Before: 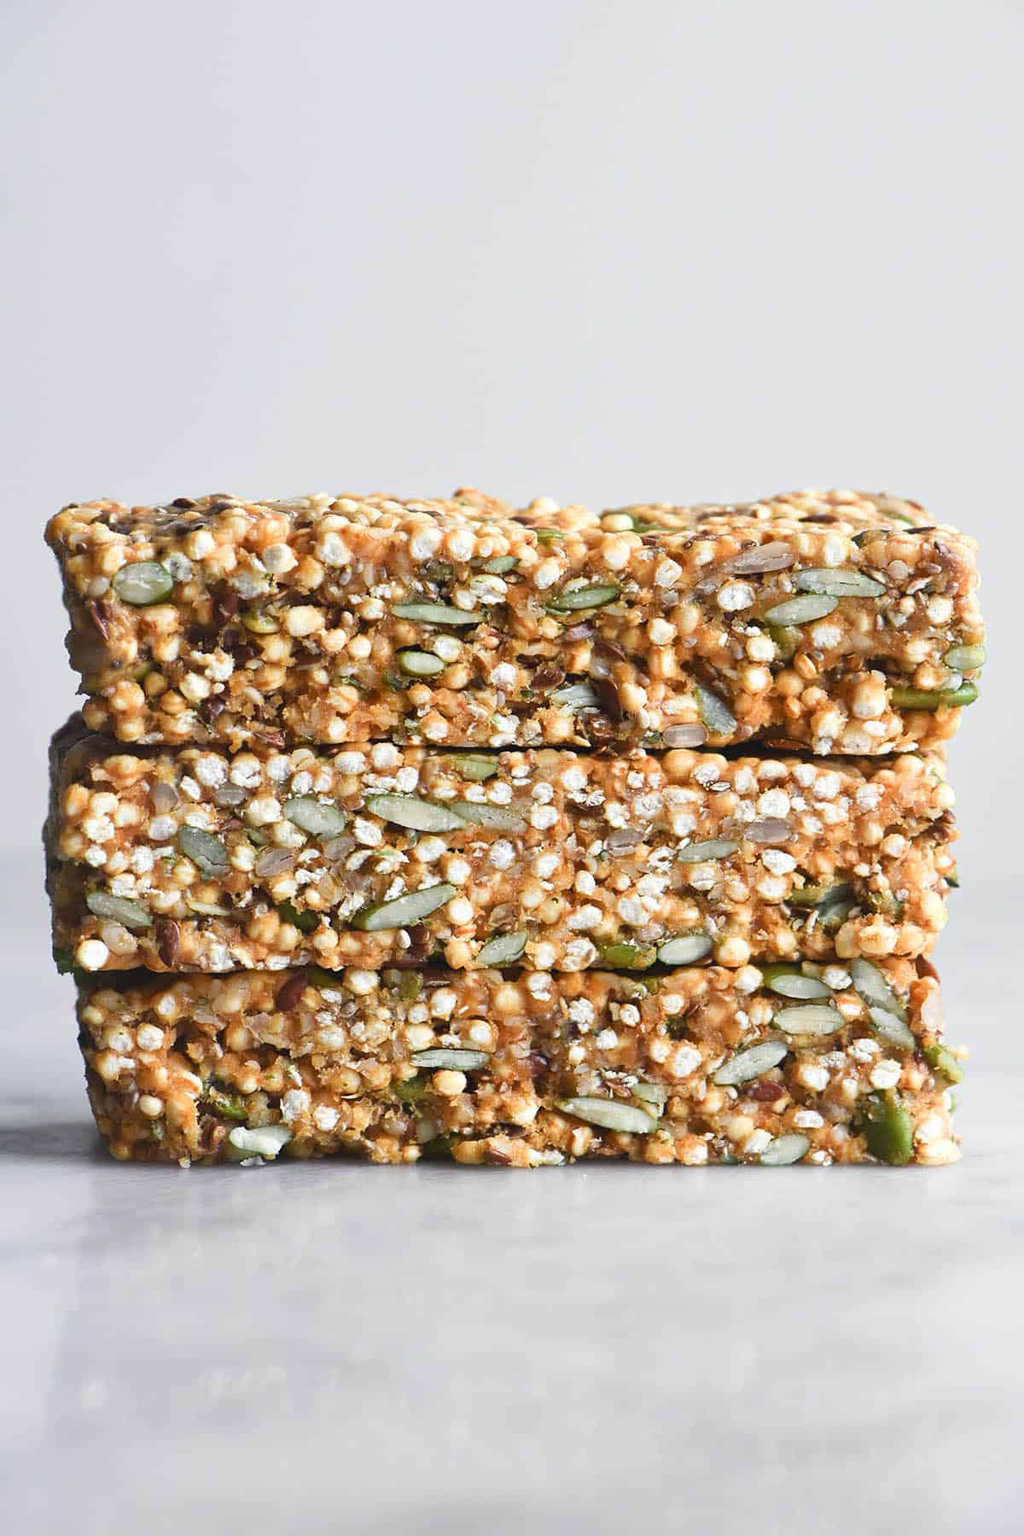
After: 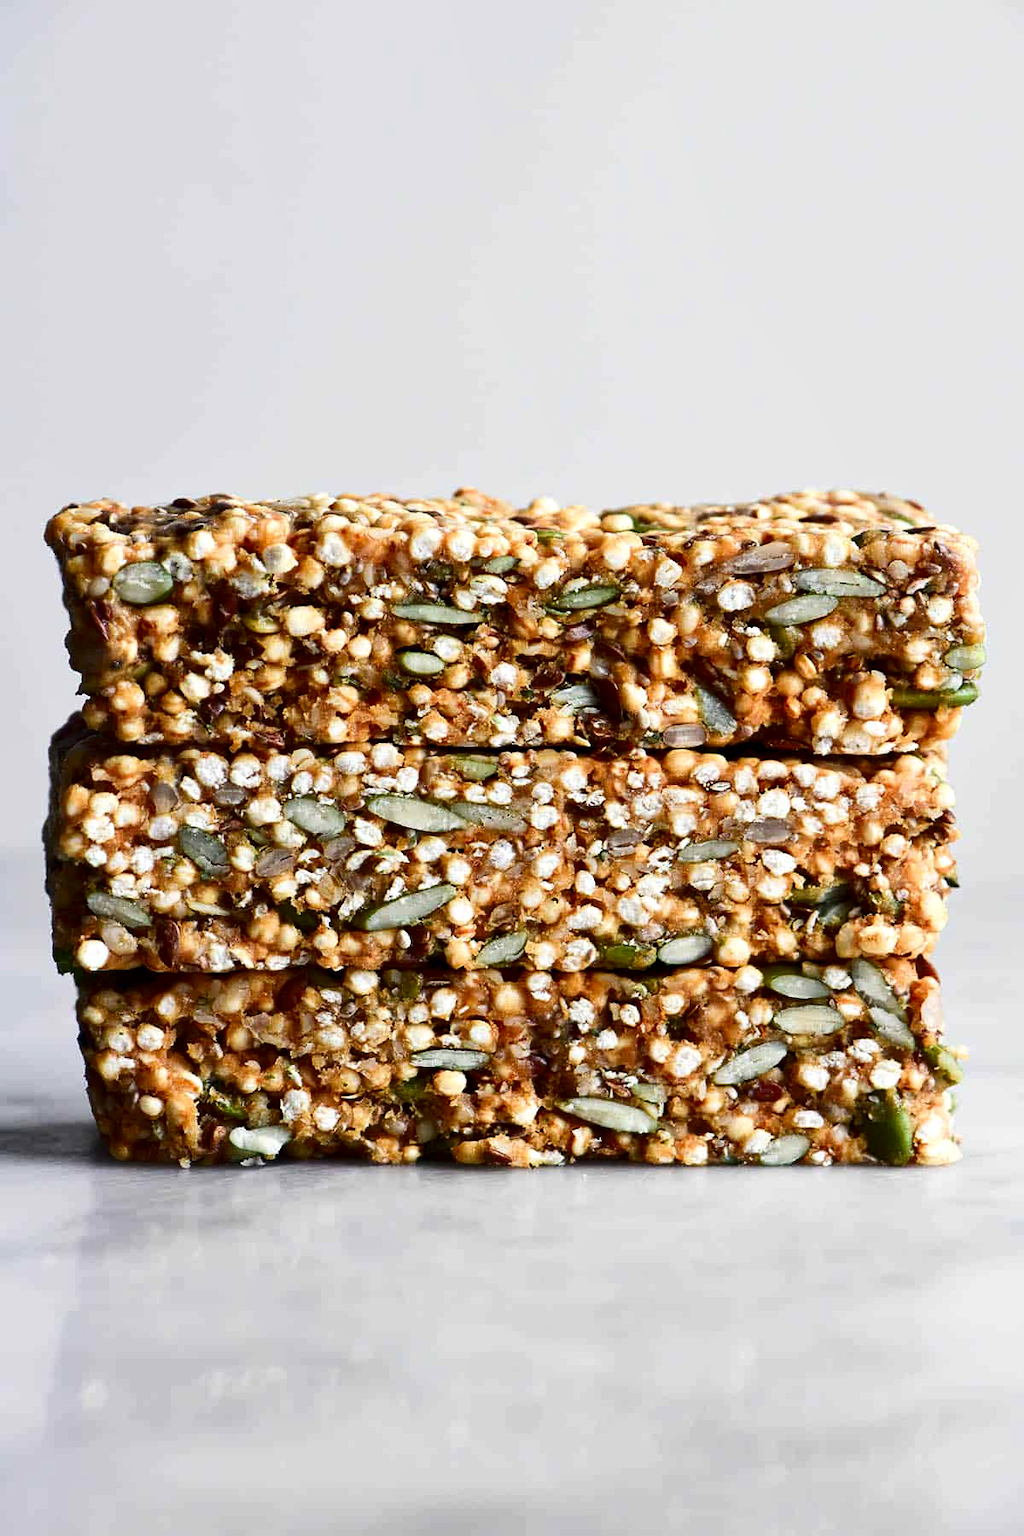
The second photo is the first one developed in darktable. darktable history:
contrast brightness saturation: contrast 0.189, brightness -0.222, saturation 0.118
local contrast: highlights 102%, shadows 102%, detail 119%, midtone range 0.2
